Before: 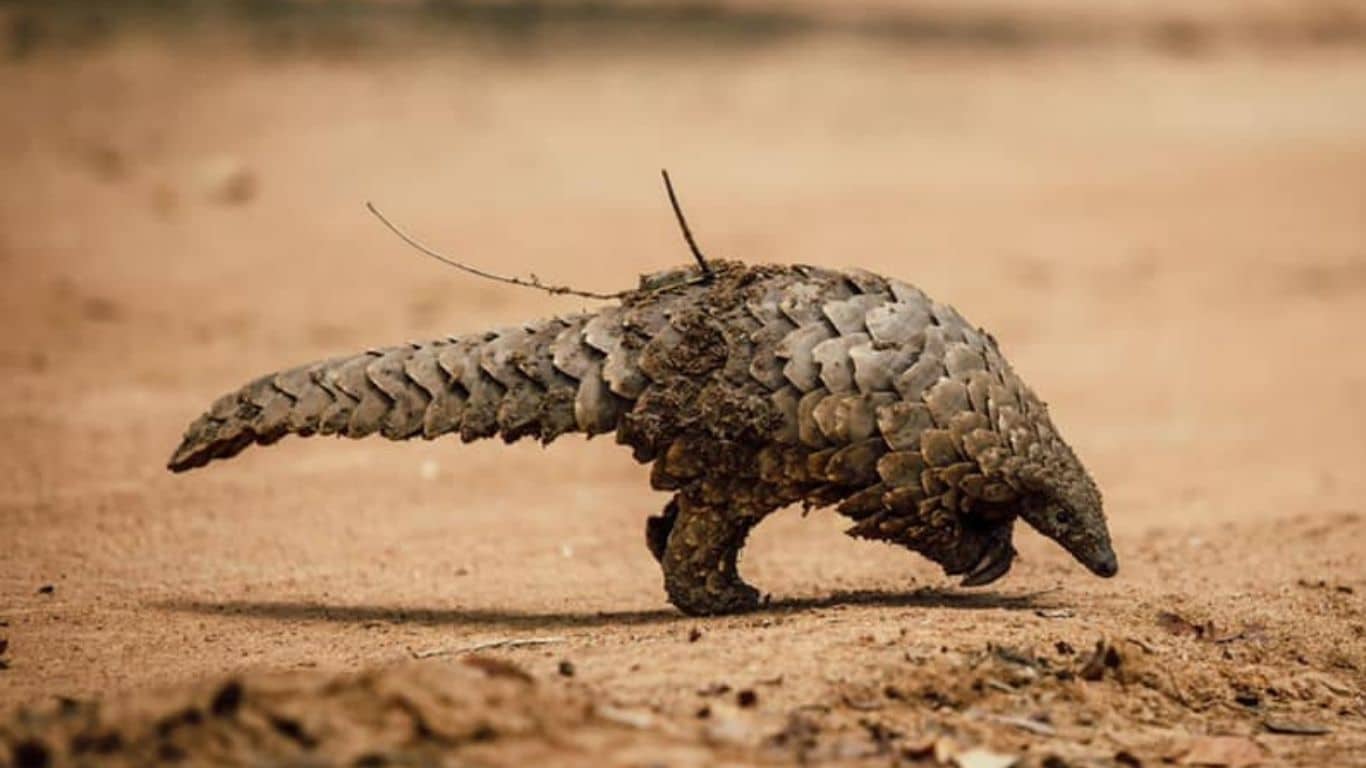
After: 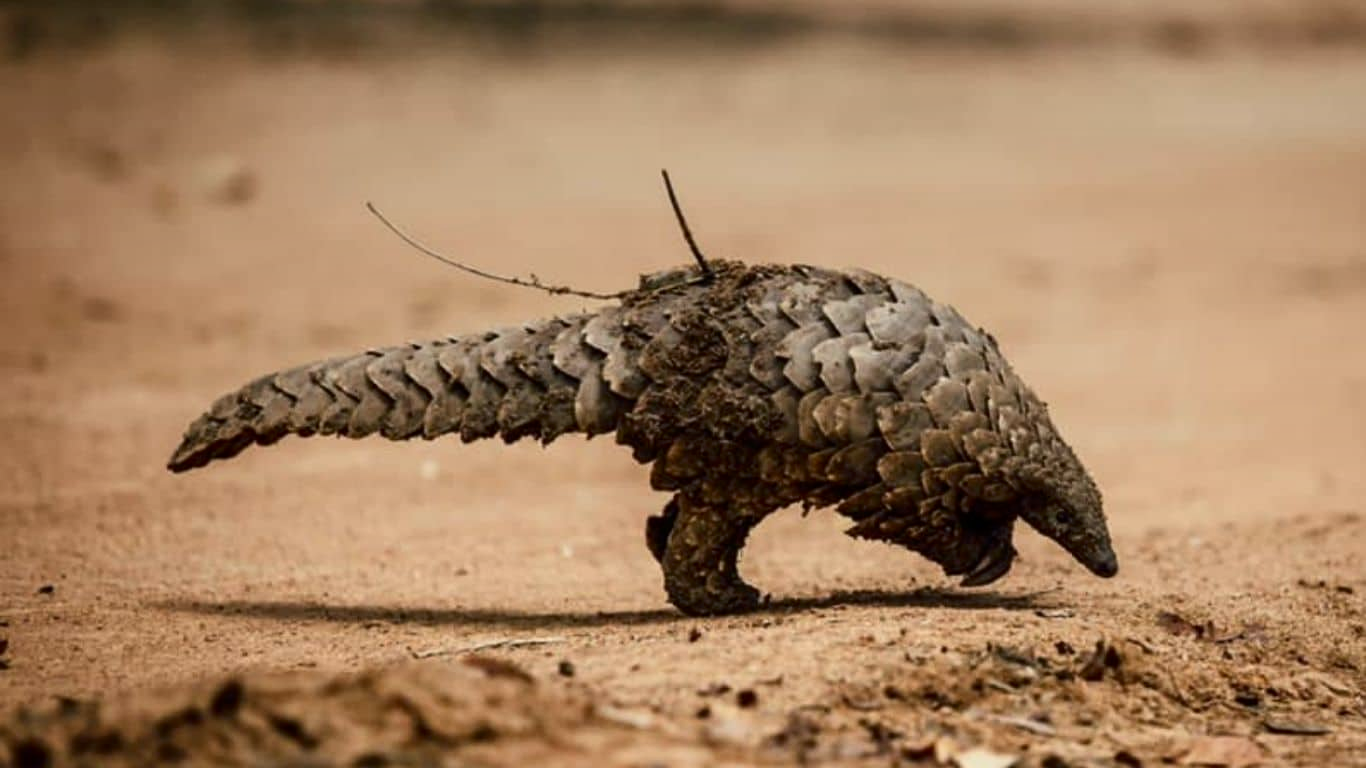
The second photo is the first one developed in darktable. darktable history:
contrast brightness saturation: contrast 0.14
graduated density: rotation -0.352°, offset 57.64
shadows and highlights: shadows -30, highlights 30
